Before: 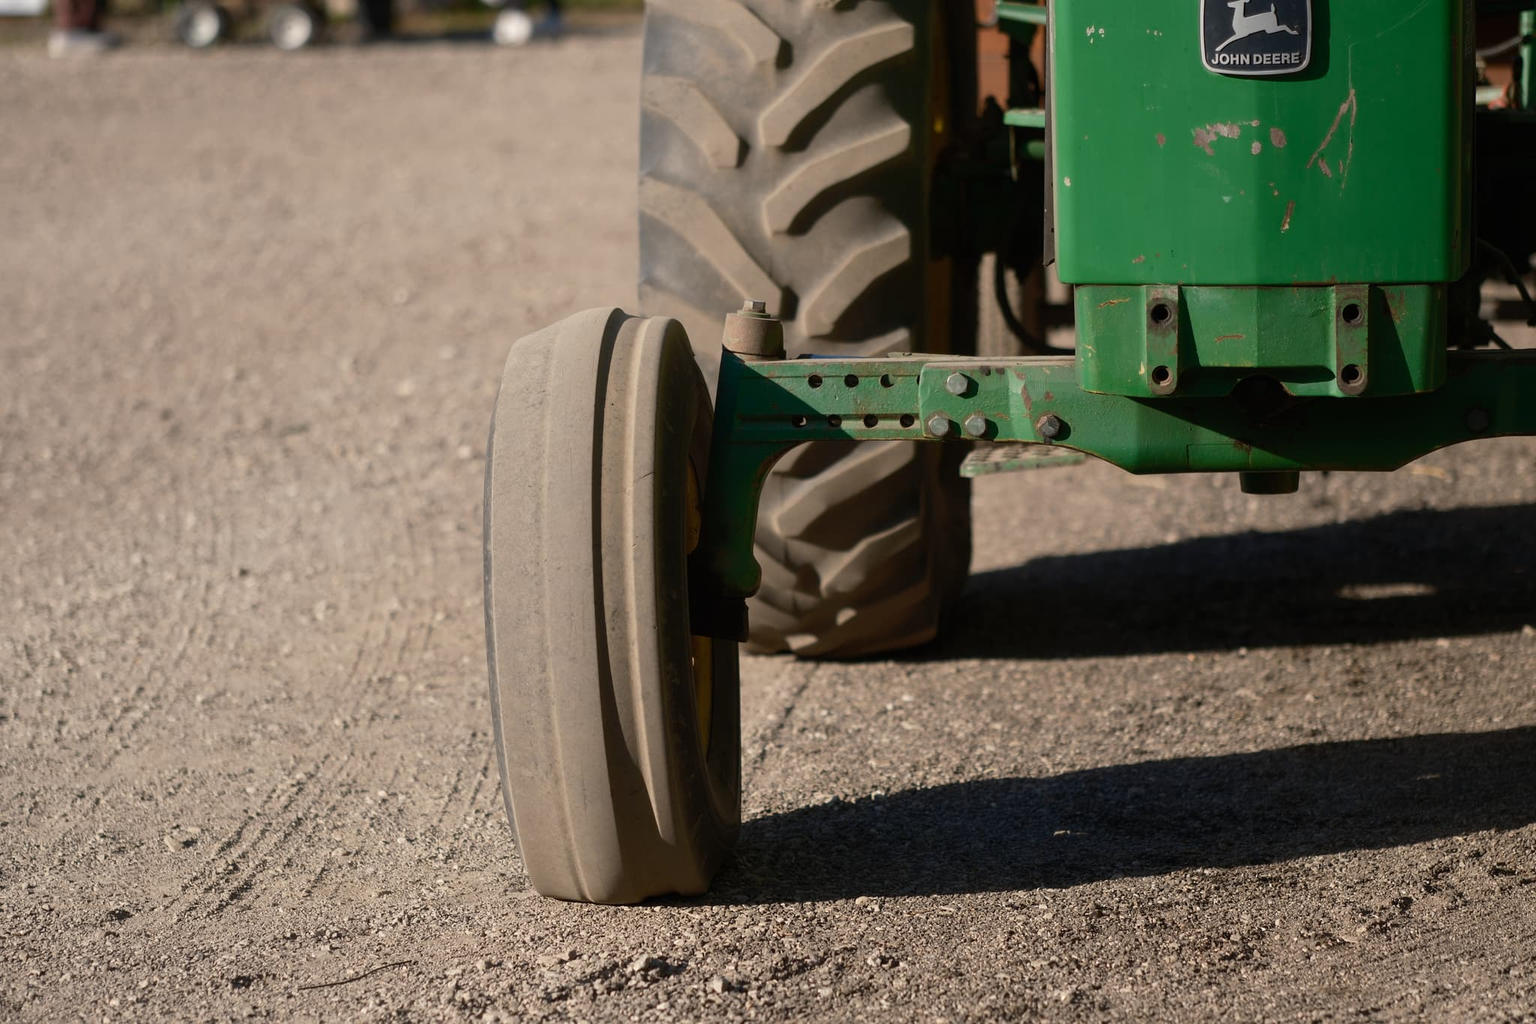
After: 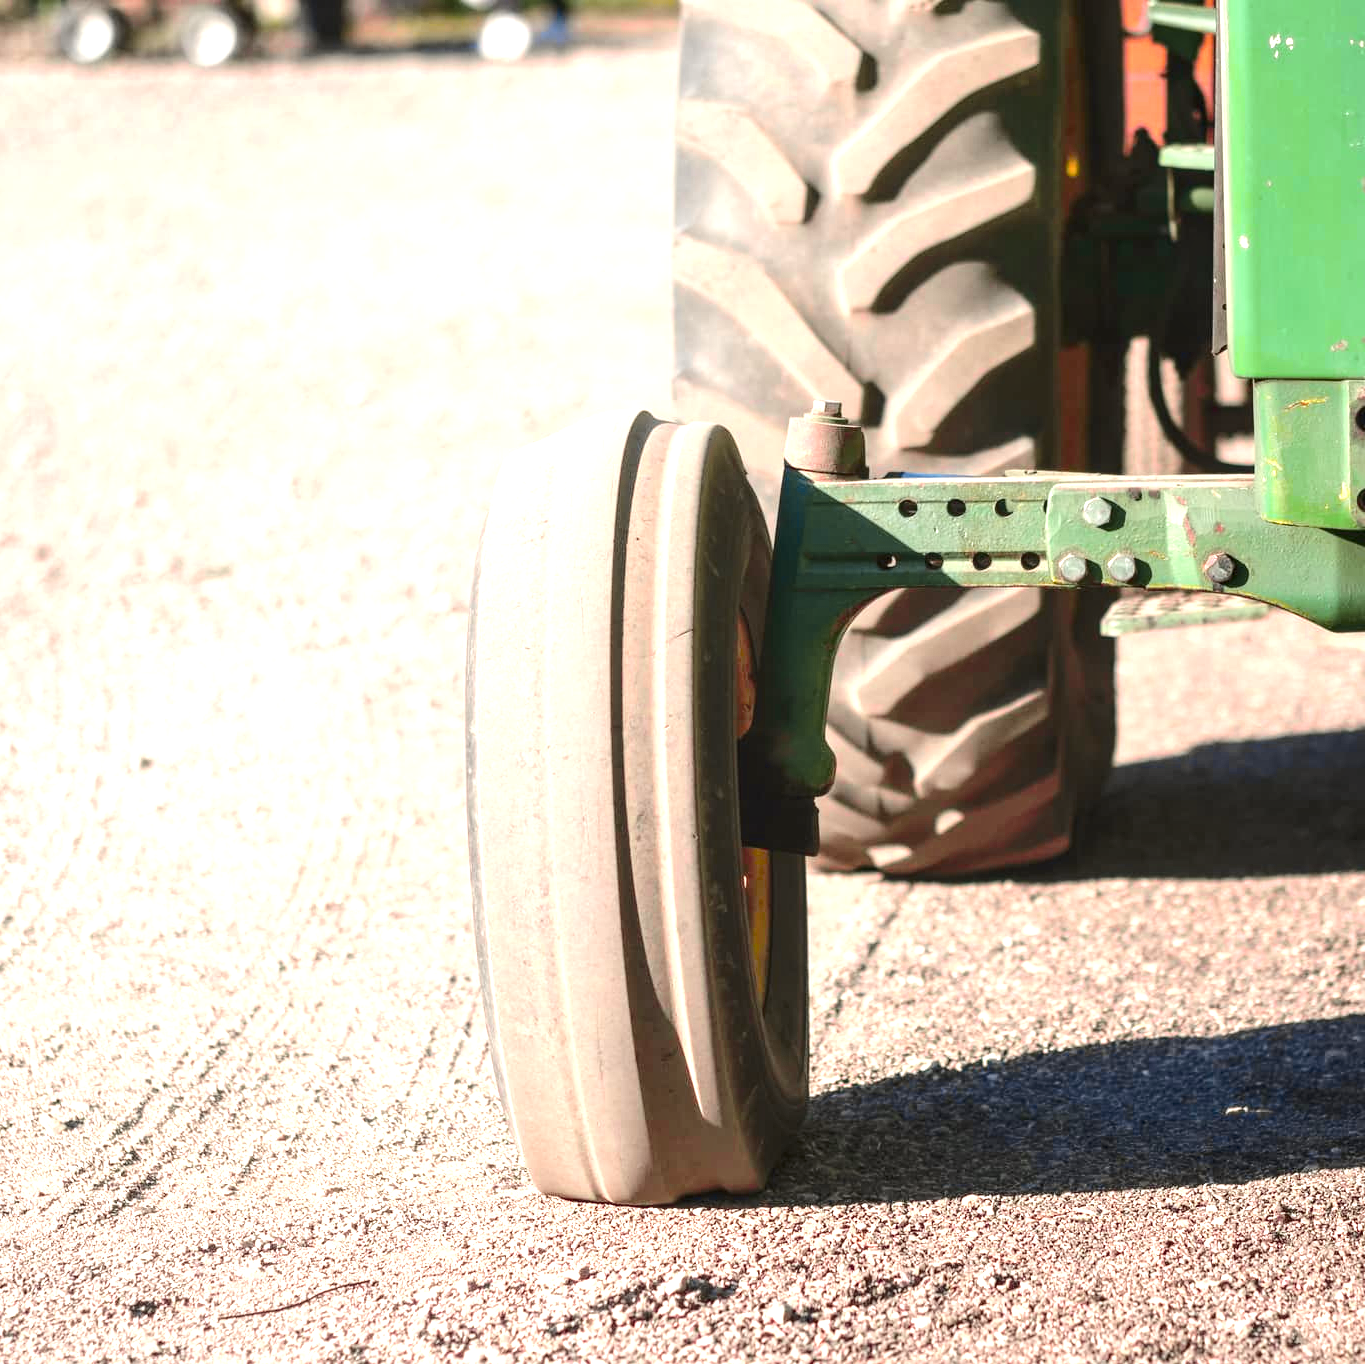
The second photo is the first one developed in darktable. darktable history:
exposure: exposure 2 EV, compensate exposure bias true, compensate highlight preservation false
tone curve: curves: ch0 [(0, 0) (0.23, 0.189) (0.486, 0.52) (0.822, 0.825) (0.994, 0.955)]; ch1 [(0, 0) (0.226, 0.261) (0.379, 0.442) (0.469, 0.468) (0.495, 0.498) (0.514, 0.509) (0.561, 0.603) (0.59, 0.656) (1, 1)]; ch2 [(0, 0) (0.269, 0.299) (0.459, 0.43) (0.498, 0.5) (0.523, 0.52) (0.586, 0.569) (0.635, 0.617) (0.659, 0.681) (0.718, 0.764) (1, 1)], color space Lab, independent channels, preserve colors none
crop and rotate: left 8.786%, right 24.548%
local contrast: on, module defaults
